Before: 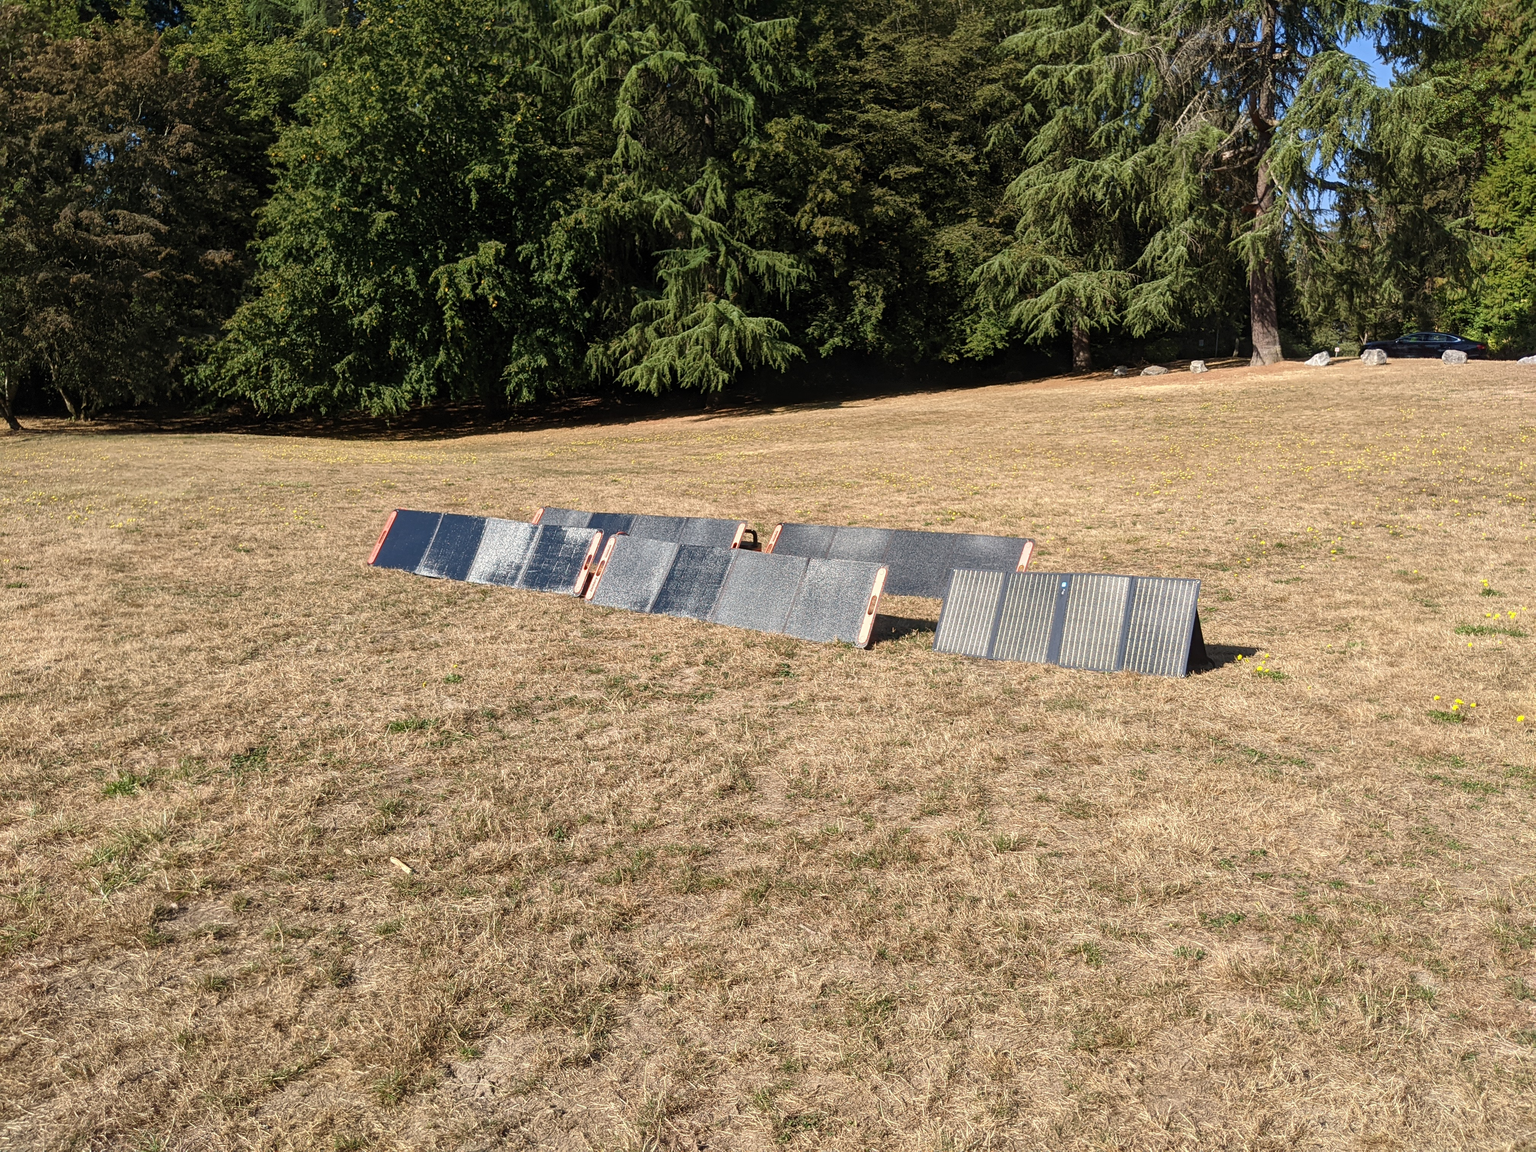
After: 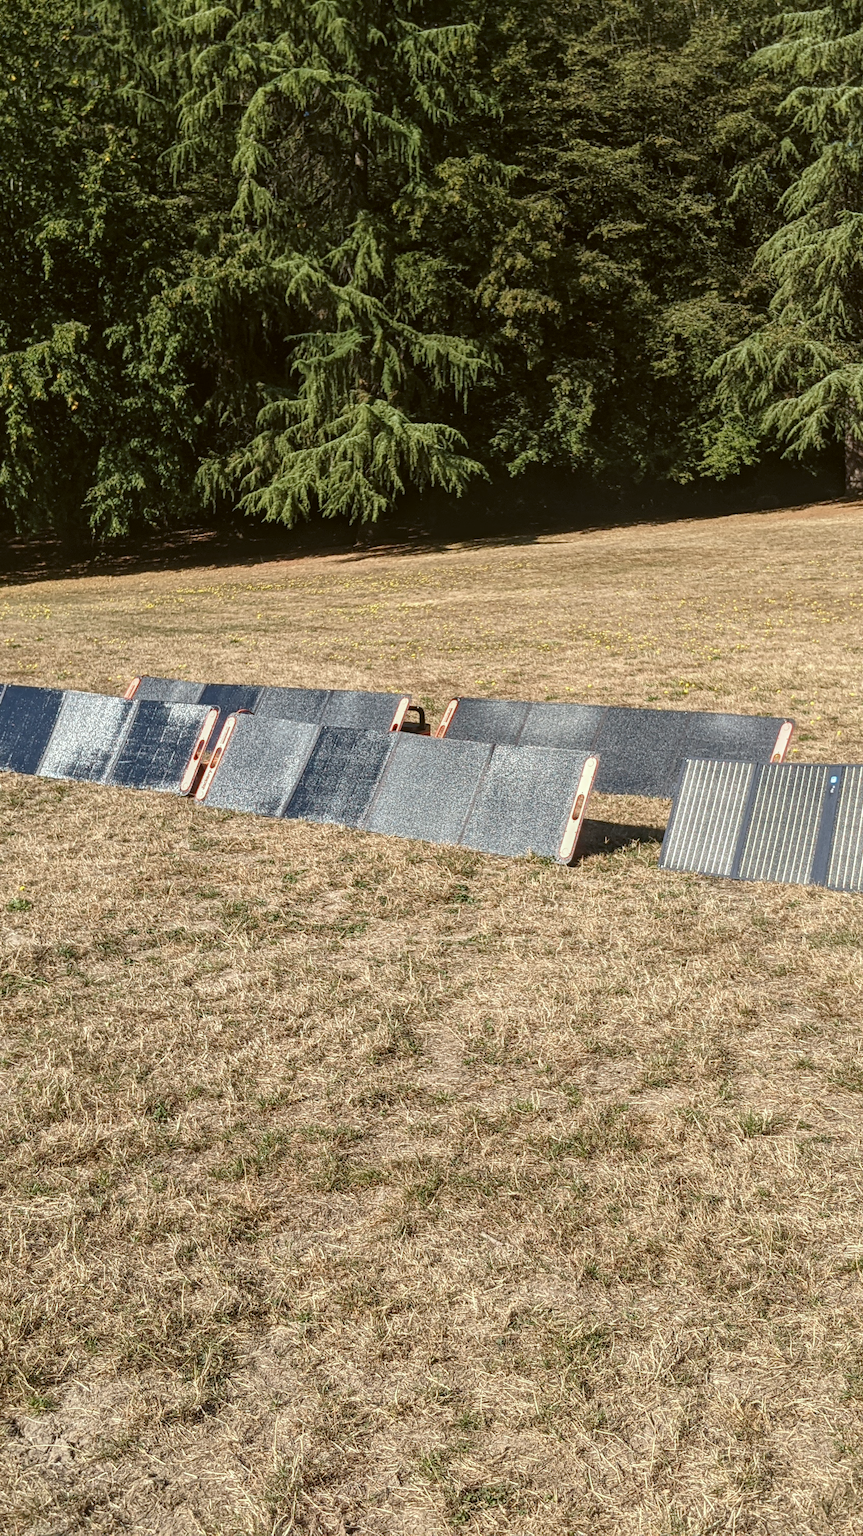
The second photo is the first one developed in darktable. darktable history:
local contrast: on, module defaults
color balance: lift [1.004, 1.002, 1.002, 0.998], gamma [1, 1.007, 1.002, 0.993], gain [1, 0.977, 1.013, 1.023], contrast -3.64%
color zones: curves: ch2 [(0, 0.5) (0.143, 0.5) (0.286, 0.489) (0.415, 0.421) (0.571, 0.5) (0.714, 0.5) (0.857, 0.5) (1, 0.5)]
crop: left 28.583%, right 29.231%
